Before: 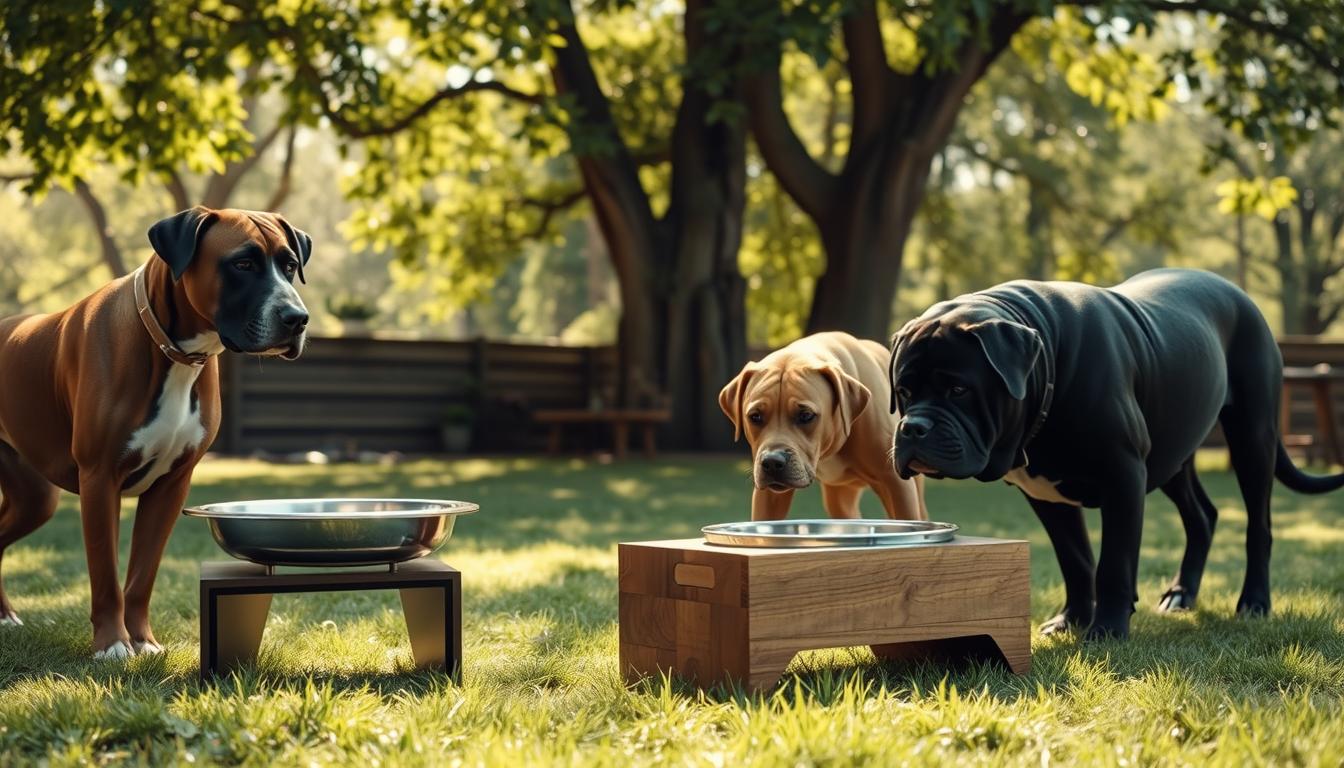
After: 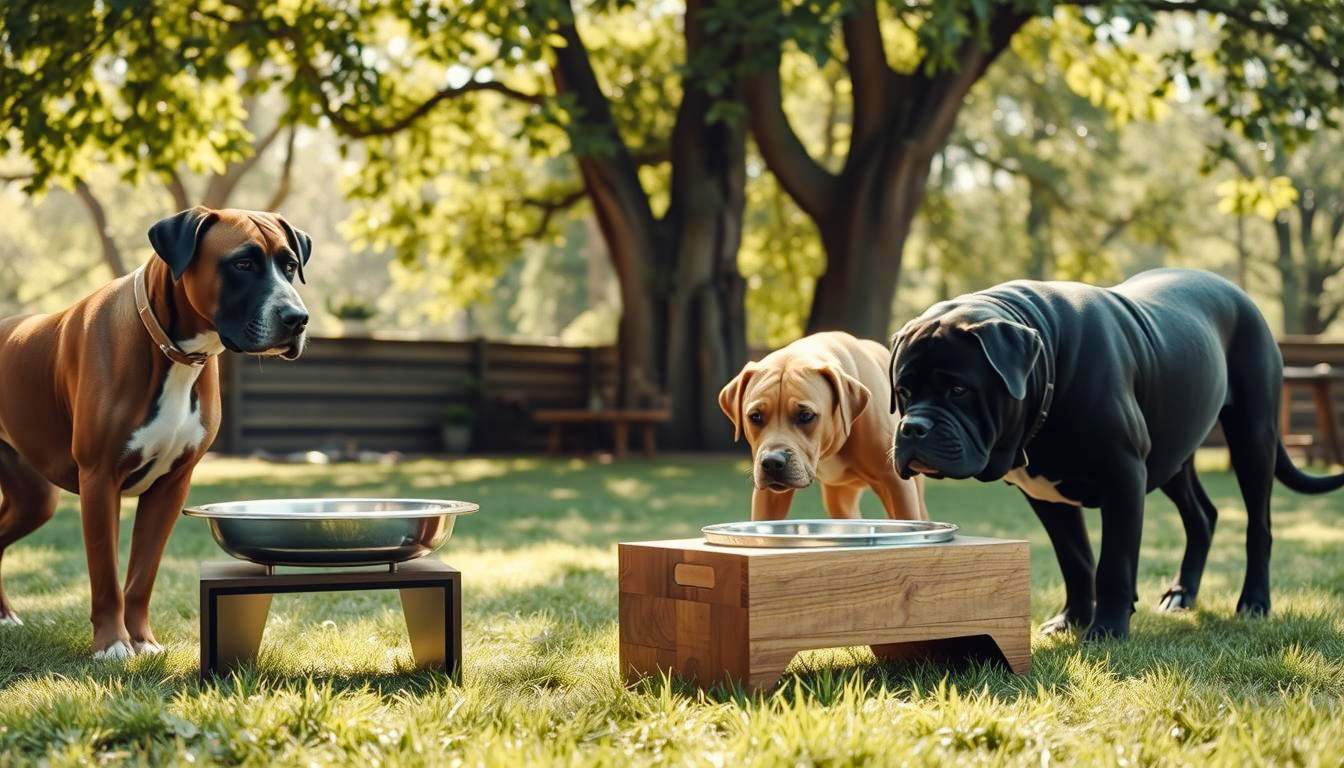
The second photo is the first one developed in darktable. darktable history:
shadows and highlights: radius 108.52, shadows 44.07, highlights -67.8, low approximation 0.01, soften with gaussian
tone curve: curves: ch0 [(0, 0) (0.003, 0.004) (0.011, 0.015) (0.025, 0.033) (0.044, 0.059) (0.069, 0.092) (0.1, 0.132) (0.136, 0.18) (0.177, 0.235) (0.224, 0.297) (0.277, 0.366) (0.335, 0.44) (0.399, 0.52) (0.468, 0.594) (0.543, 0.661) (0.623, 0.727) (0.709, 0.79) (0.801, 0.86) (0.898, 0.928) (1, 1)], preserve colors none
